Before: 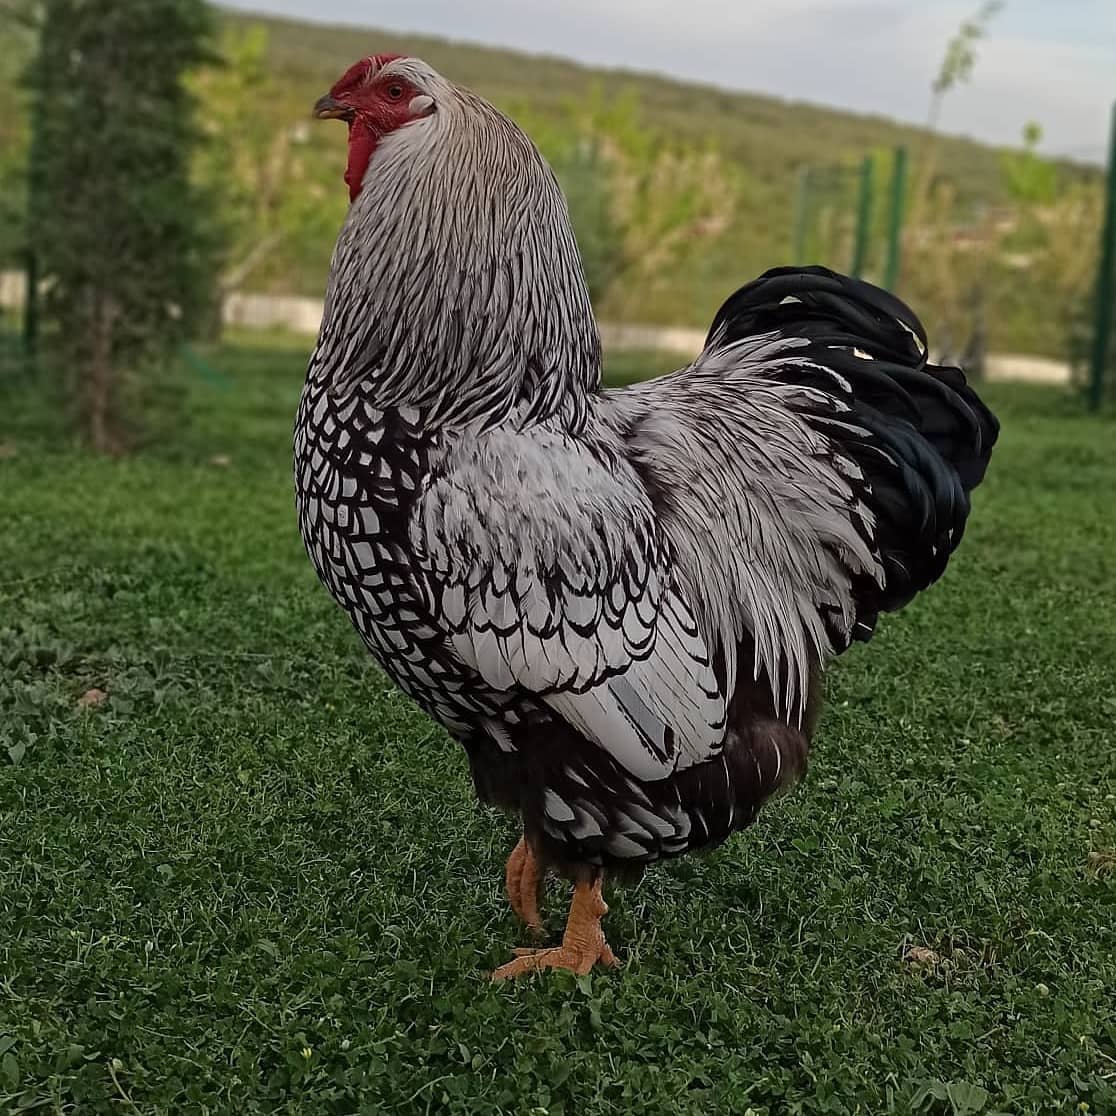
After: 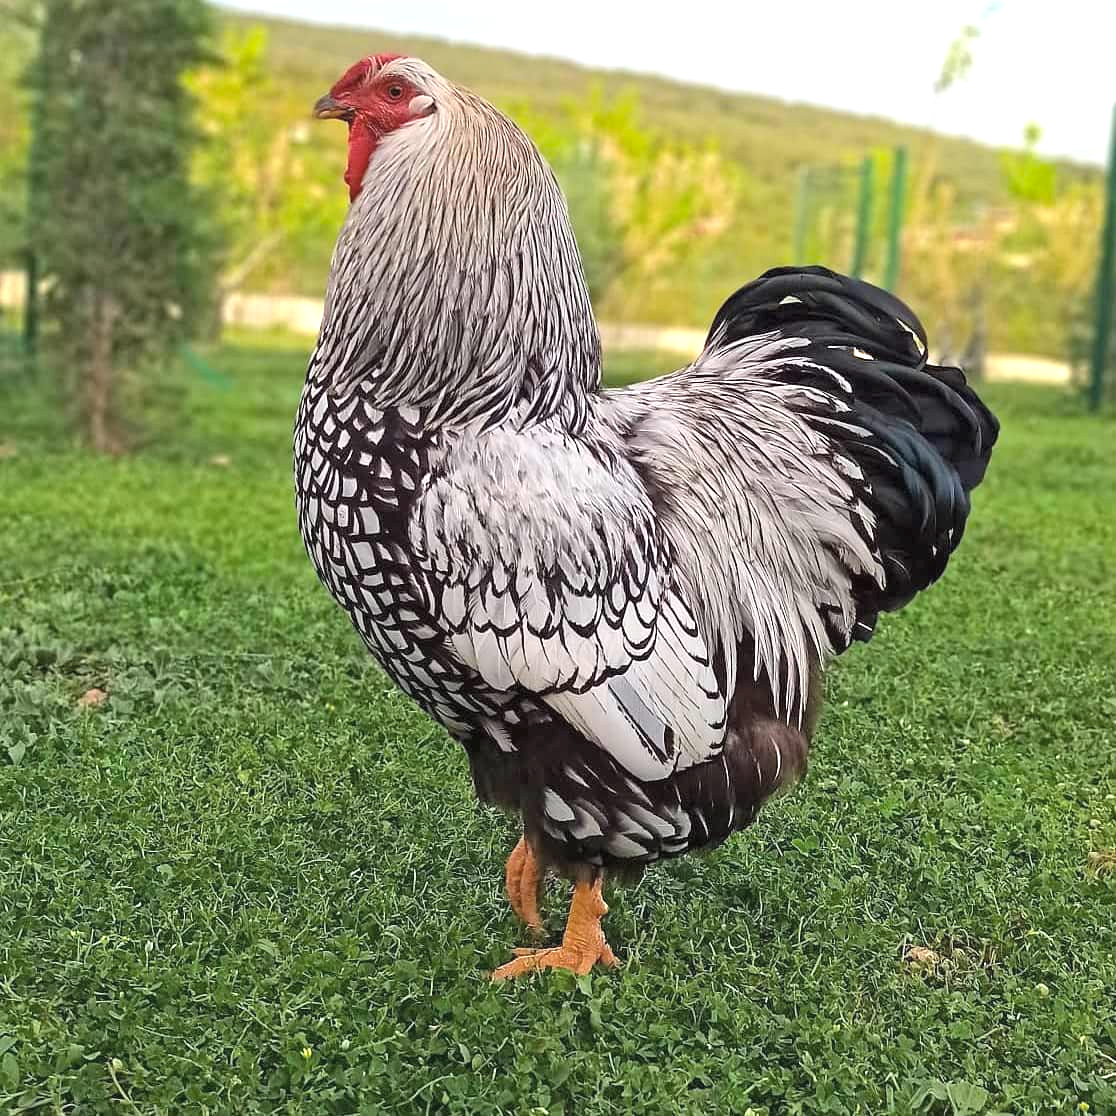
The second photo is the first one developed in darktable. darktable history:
exposure: black level correction 0, exposure 1.096 EV, compensate exposure bias true, compensate highlight preservation false
contrast brightness saturation: brightness 0.154
color balance rgb: shadows fall-off 101.454%, linear chroma grading › shadows -9.882%, linear chroma grading › global chroma 19.646%, perceptual saturation grading › global saturation 0.067%, mask middle-gray fulcrum 22.546%, global vibrance 20%
